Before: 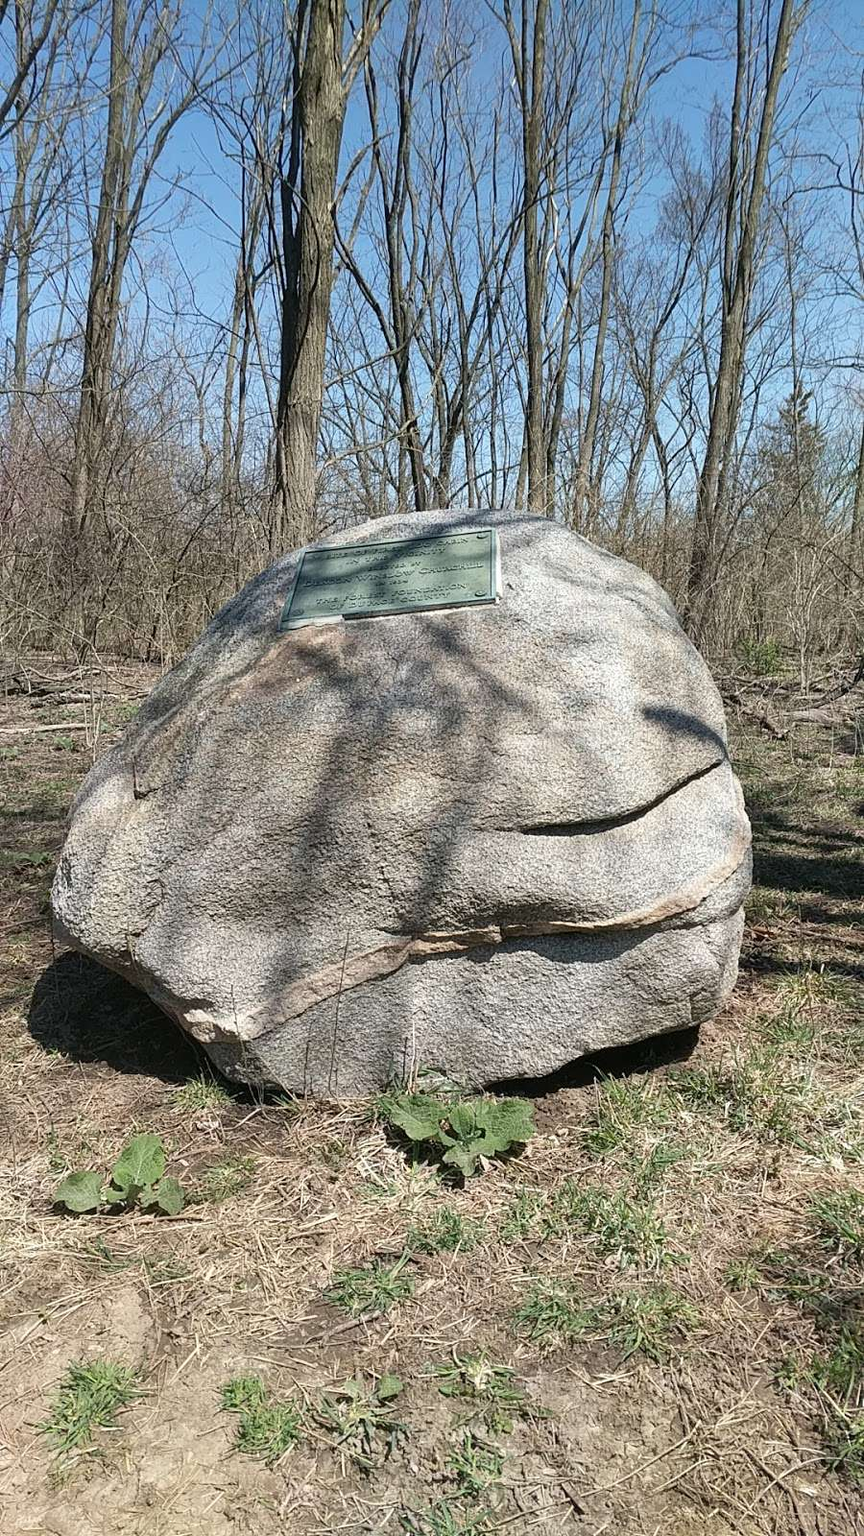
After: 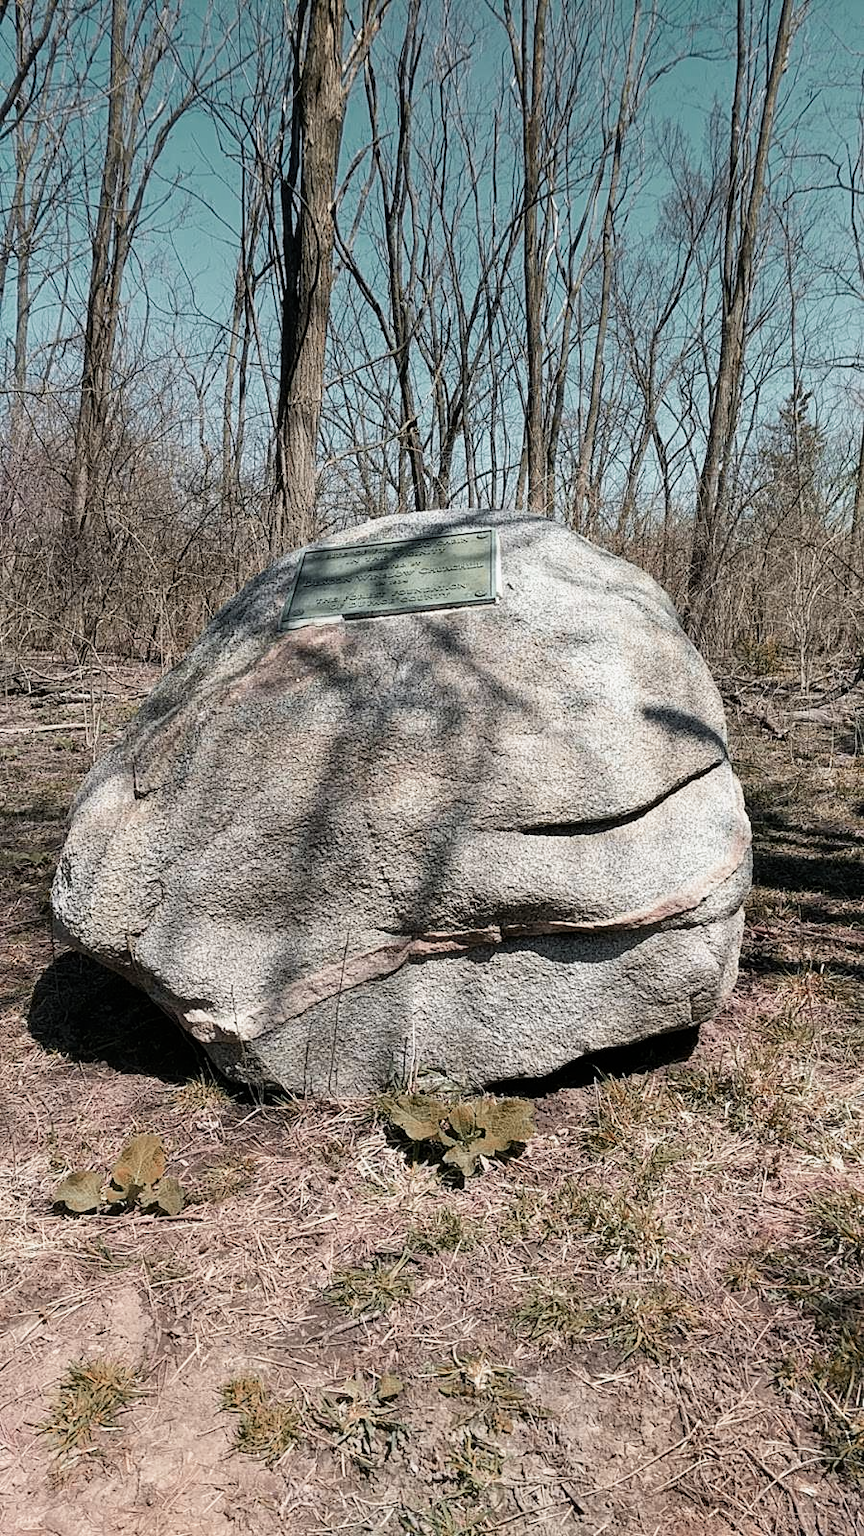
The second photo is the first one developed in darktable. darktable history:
color zones: curves: ch0 [(0.826, 0.353)]; ch1 [(0.242, 0.647) (0.889, 0.342)]; ch2 [(0.246, 0.089) (0.969, 0.068)]
filmic rgb: black relative exposure -12.71 EV, white relative exposure 2.82 EV, target black luminance 0%, hardness 8.62, latitude 69.94%, contrast 1.133, shadows ↔ highlights balance -0.465%, add noise in highlights 0, color science v3 (2019), use custom middle-gray values true, contrast in highlights soft
levels: white 99.95%, levels [0, 0.498, 0.996]
contrast brightness saturation: contrast 0.102, saturation -0.298
